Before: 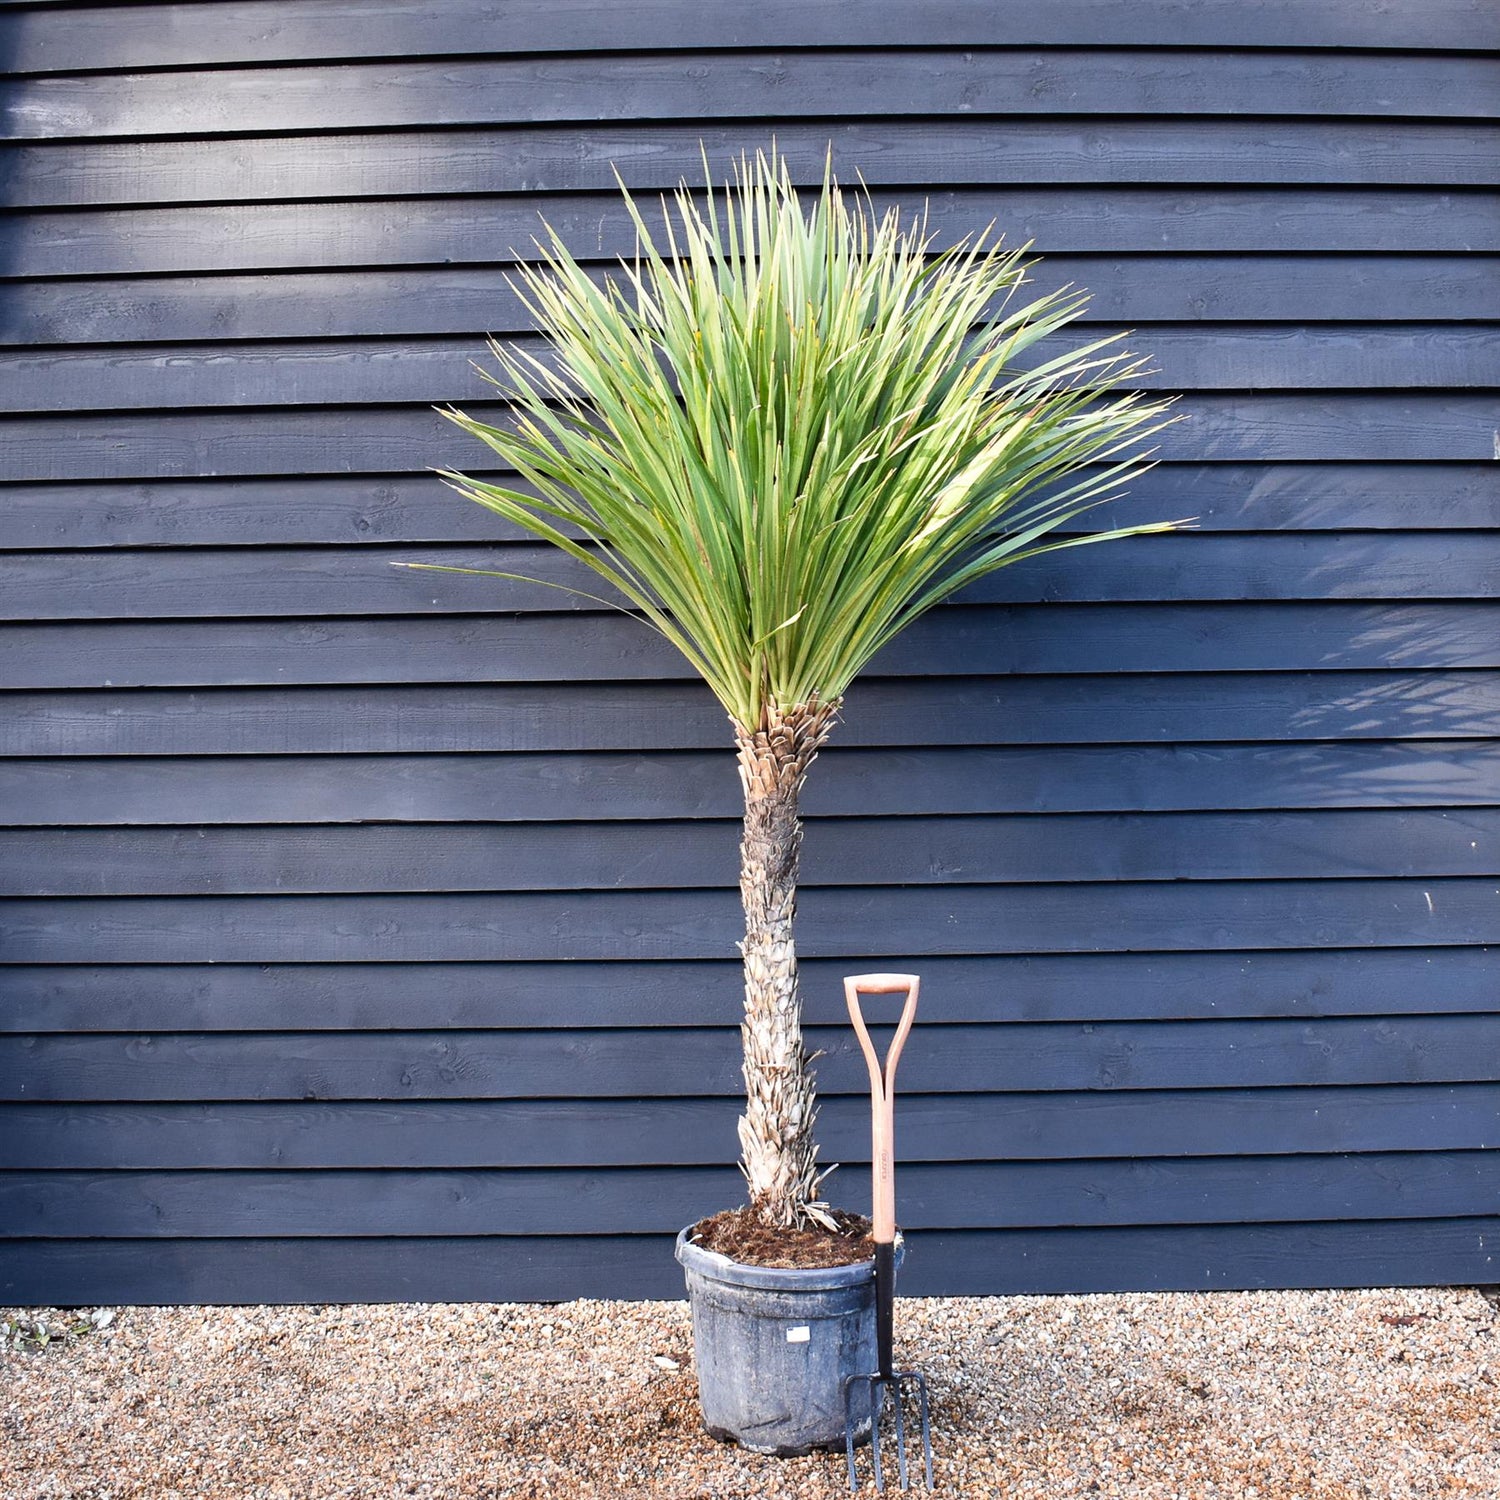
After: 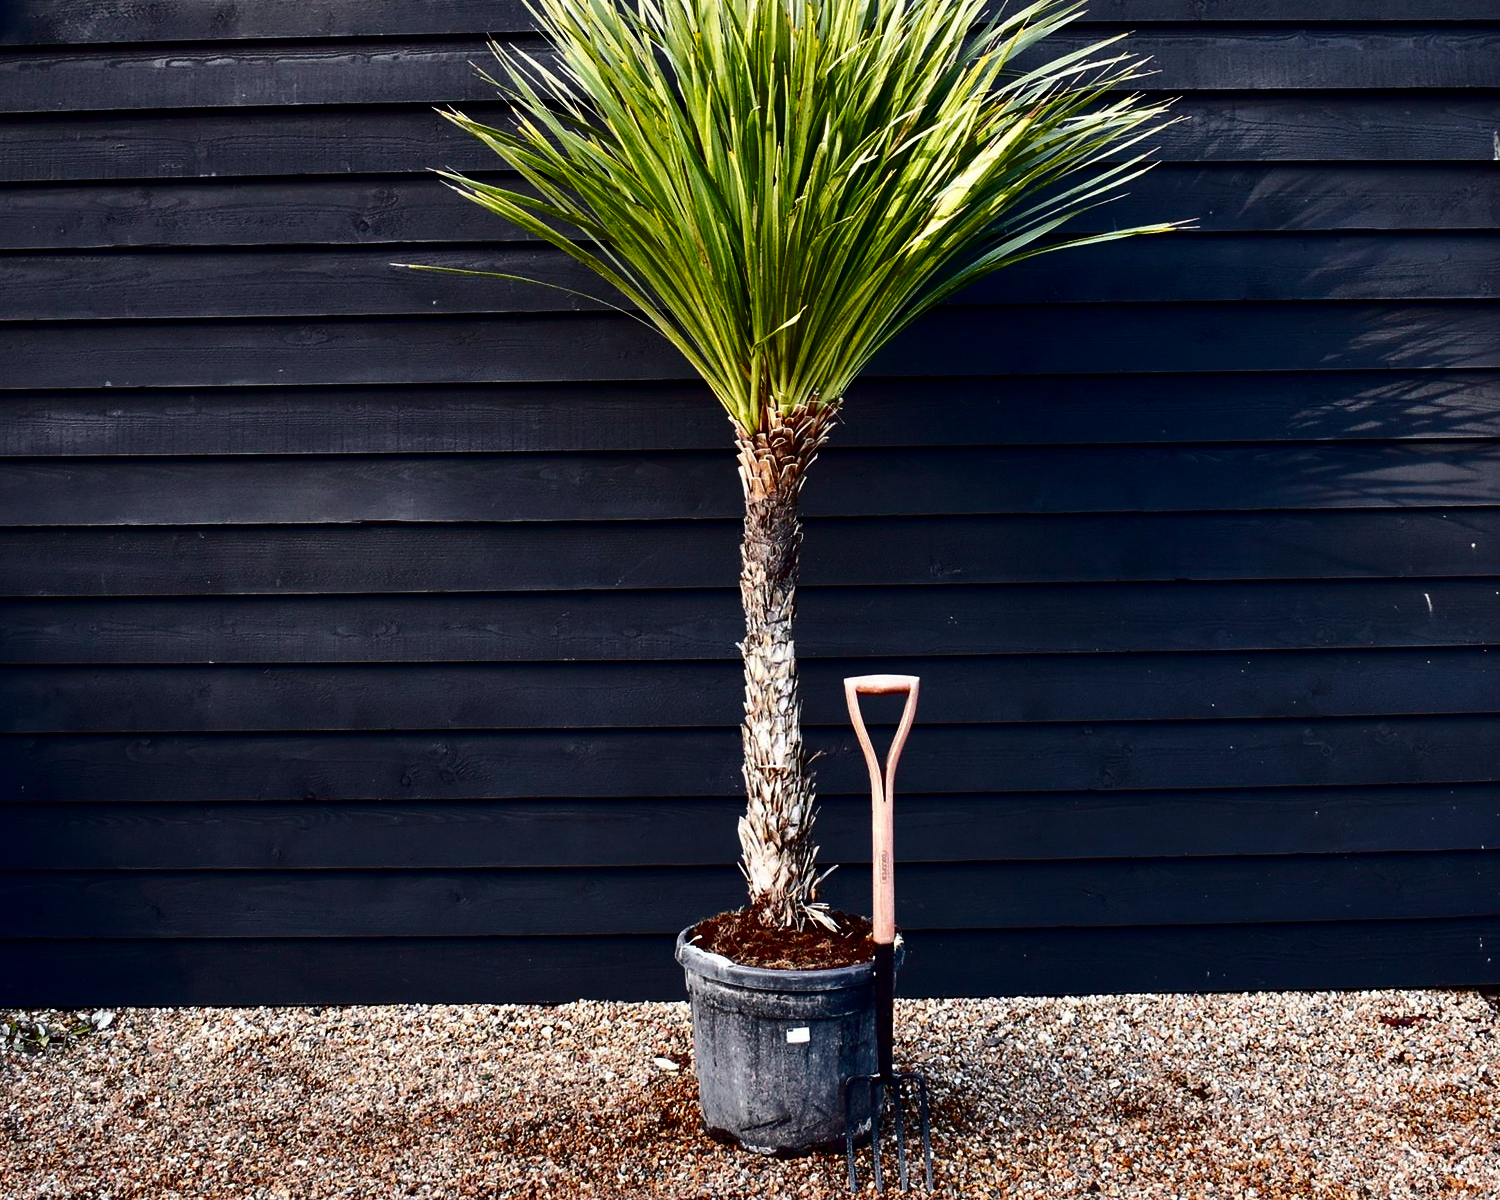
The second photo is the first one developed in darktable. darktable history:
crop and rotate: top 19.998%
contrast brightness saturation: brightness -0.52
tone curve: curves: ch0 [(0.003, 0) (0.066, 0.023) (0.154, 0.082) (0.281, 0.221) (0.405, 0.389) (0.517, 0.553) (0.716, 0.743) (0.822, 0.882) (1, 1)]; ch1 [(0, 0) (0.164, 0.115) (0.337, 0.332) (0.39, 0.398) (0.464, 0.461) (0.501, 0.5) (0.521, 0.526) (0.571, 0.606) (0.656, 0.677) (0.723, 0.731) (0.811, 0.796) (1, 1)]; ch2 [(0, 0) (0.337, 0.382) (0.464, 0.476) (0.501, 0.502) (0.527, 0.54) (0.556, 0.567) (0.575, 0.606) (0.659, 0.736) (1, 1)], color space Lab, independent channels, preserve colors none
